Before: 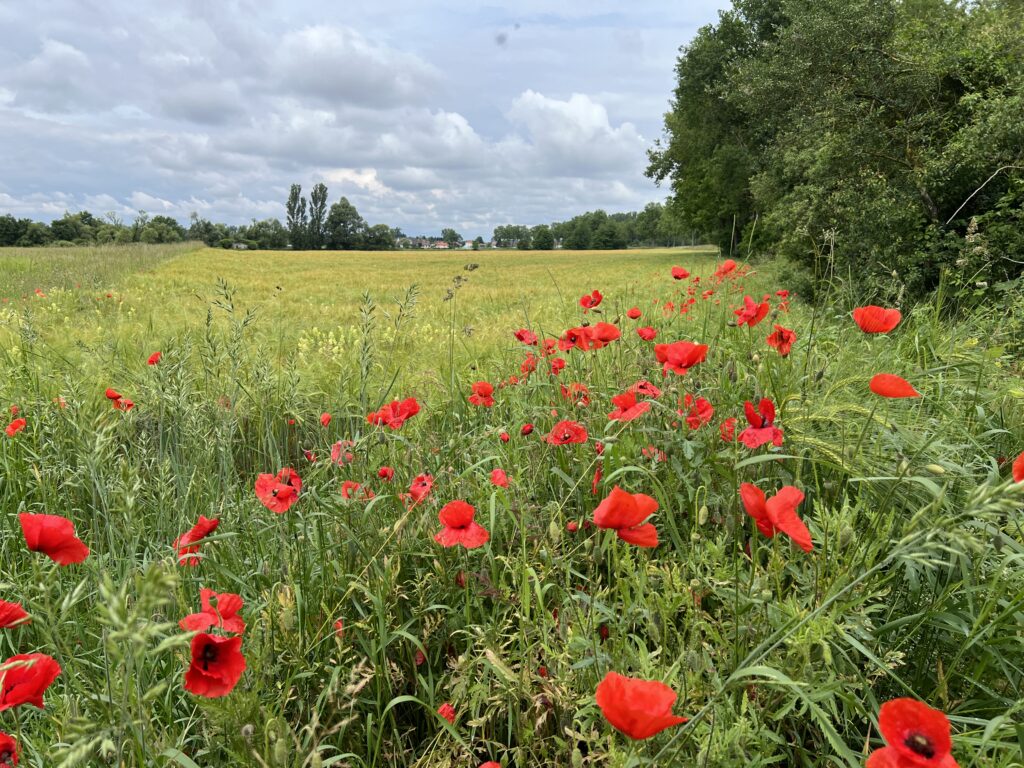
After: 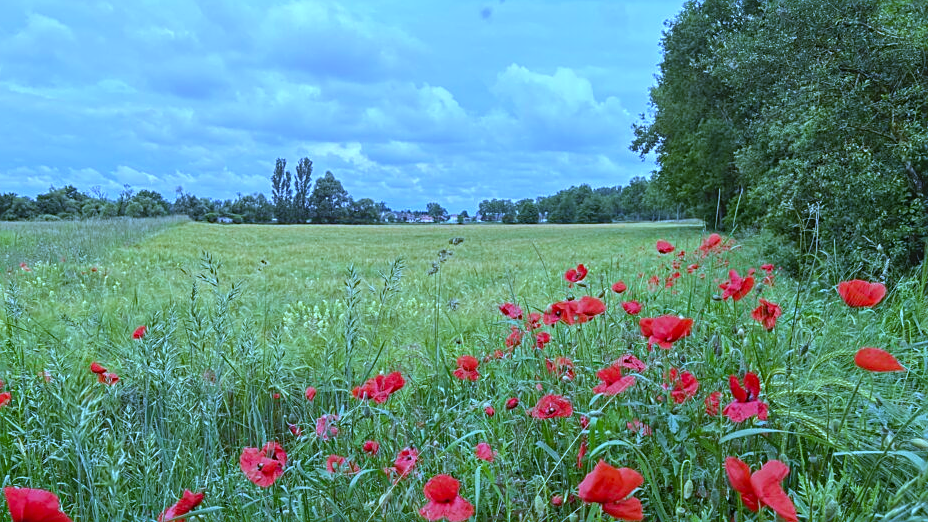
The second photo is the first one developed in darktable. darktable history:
local contrast: highlights 48%, shadows 0%, detail 100%
crop: left 1.509%, top 3.452%, right 7.696%, bottom 28.452%
sharpen: on, module defaults
white balance: red 0.766, blue 1.537
